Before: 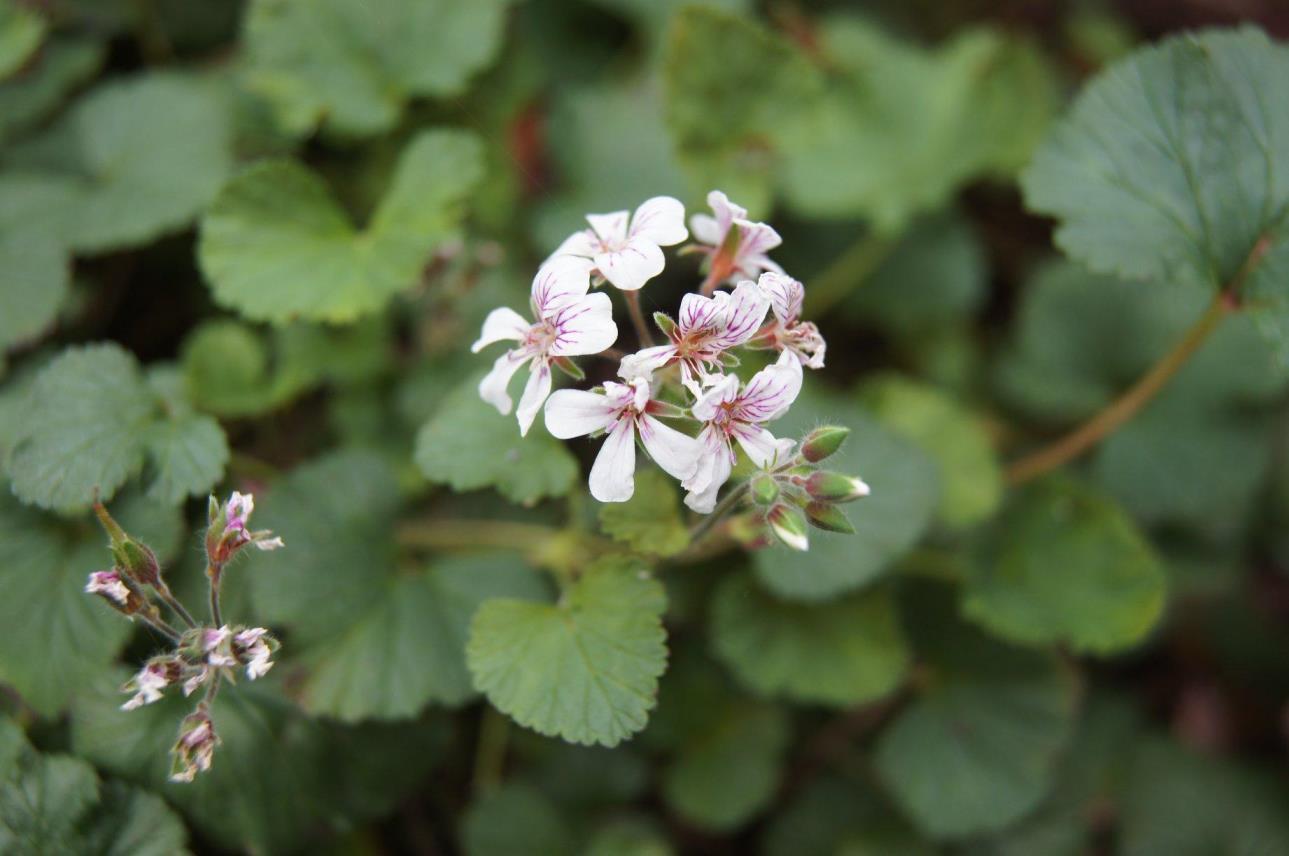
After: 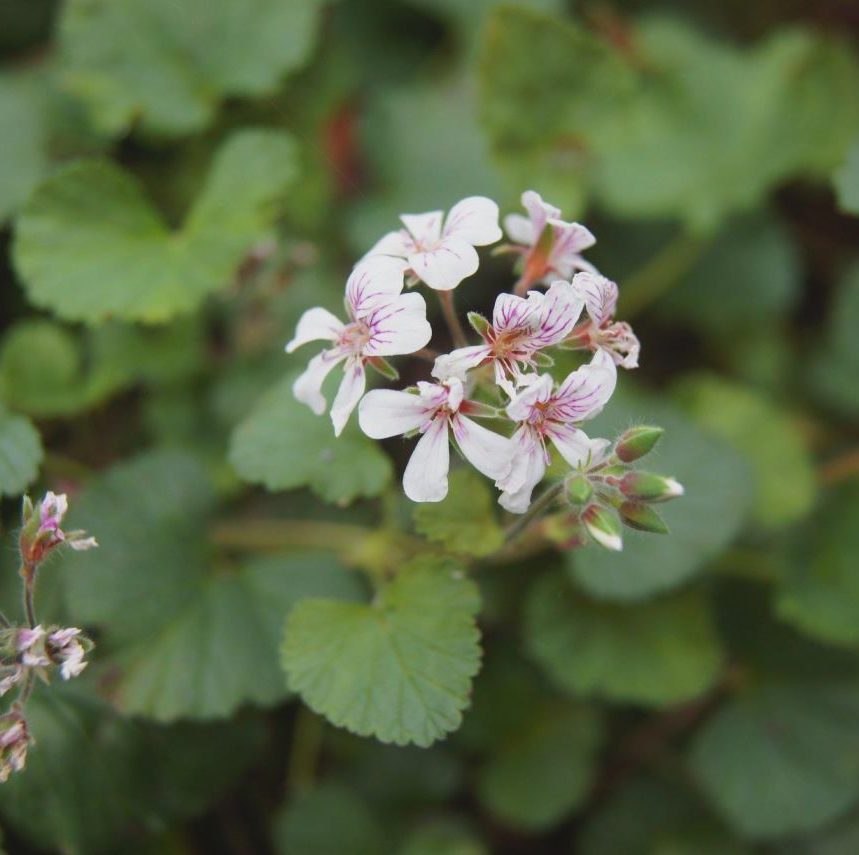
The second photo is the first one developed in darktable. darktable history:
crop and rotate: left 14.436%, right 18.898%
local contrast: highlights 68%, shadows 68%, detail 82%, midtone range 0.325
